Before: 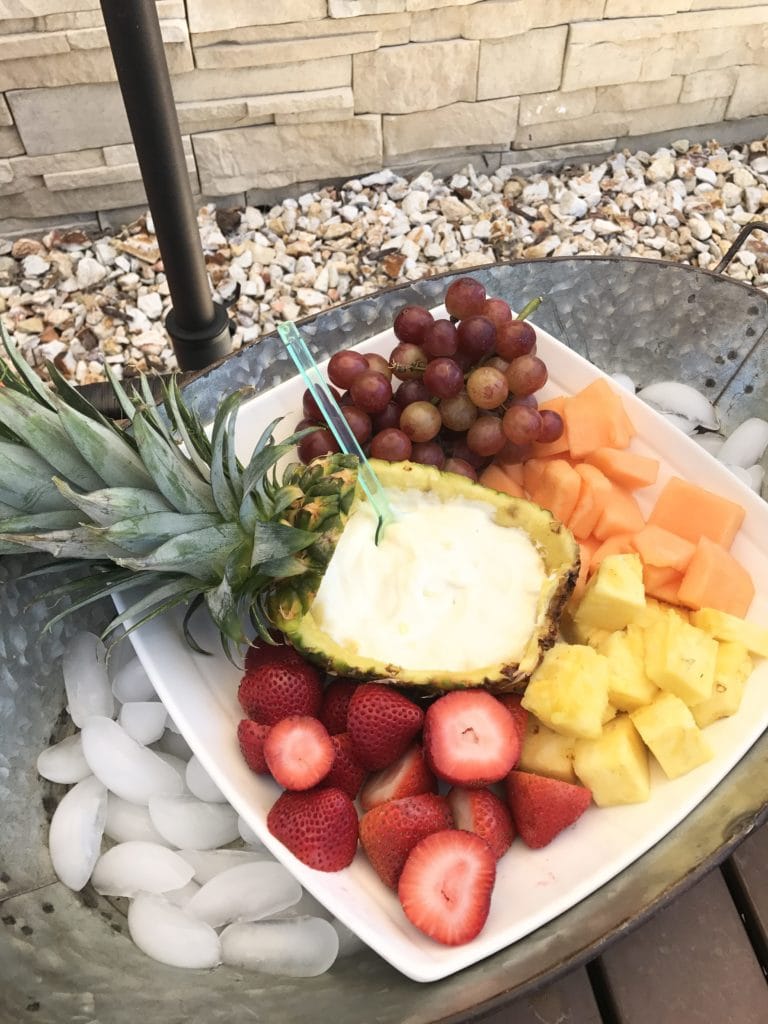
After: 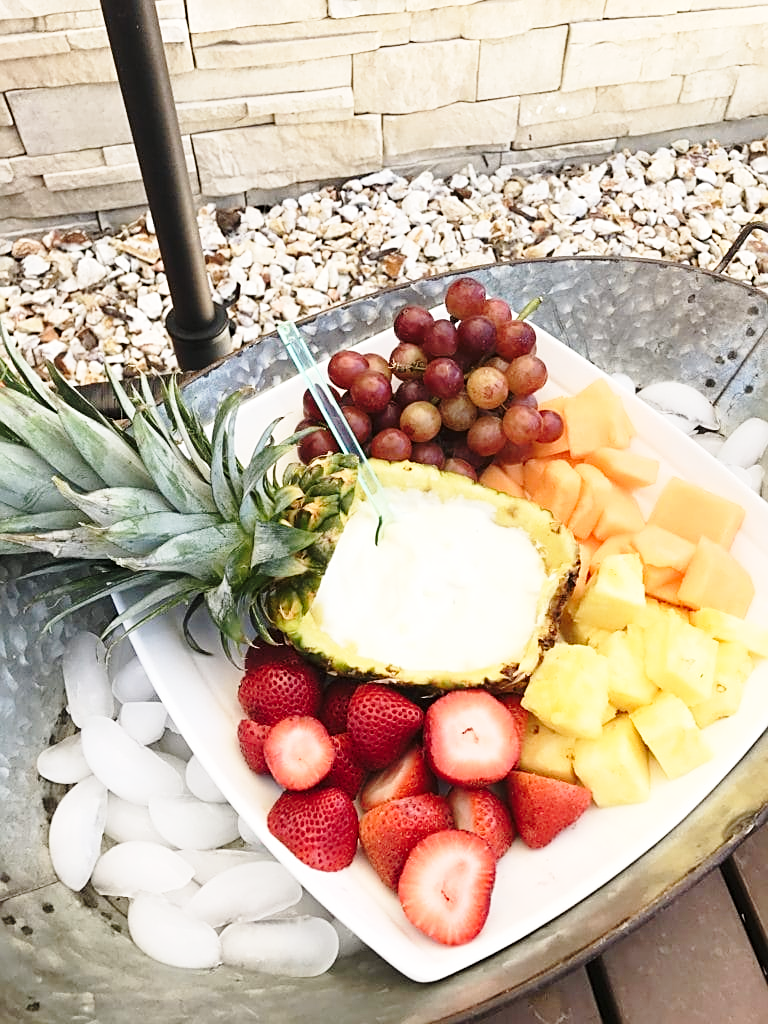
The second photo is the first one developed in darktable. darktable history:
sharpen: on, module defaults
base curve: curves: ch0 [(0, 0) (0.028, 0.03) (0.121, 0.232) (0.46, 0.748) (0.859, 0.968) (1, 1)], preserve colors none
